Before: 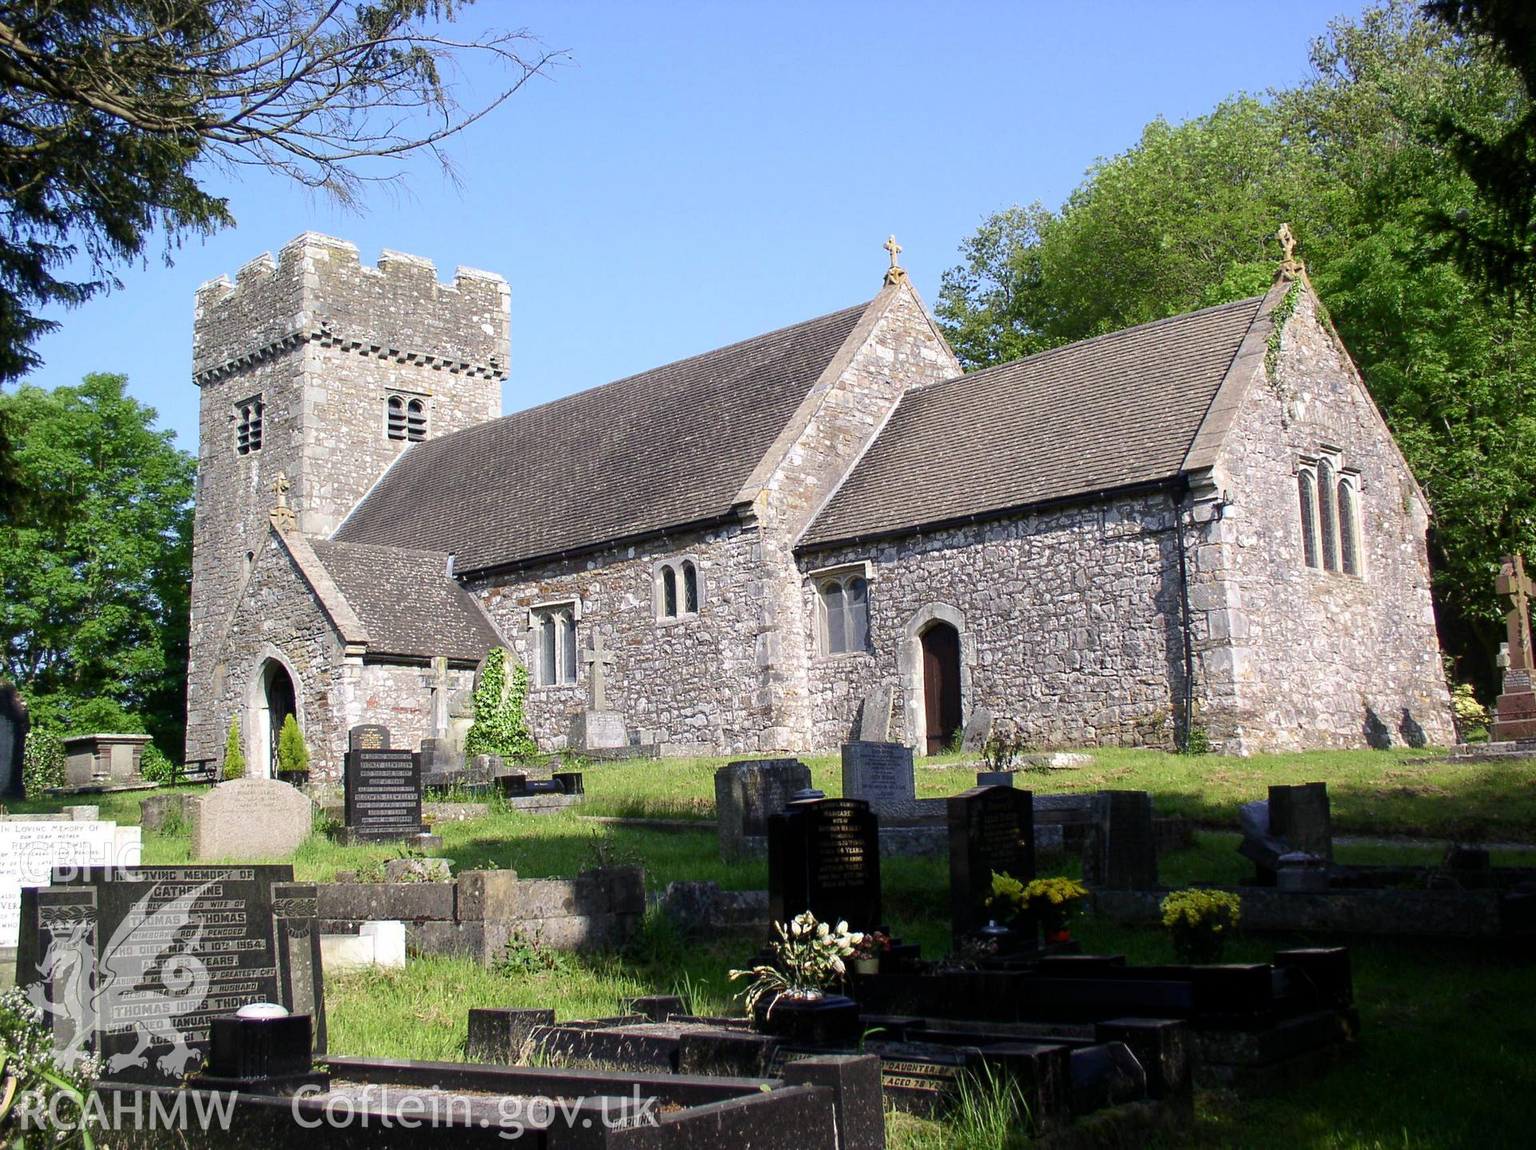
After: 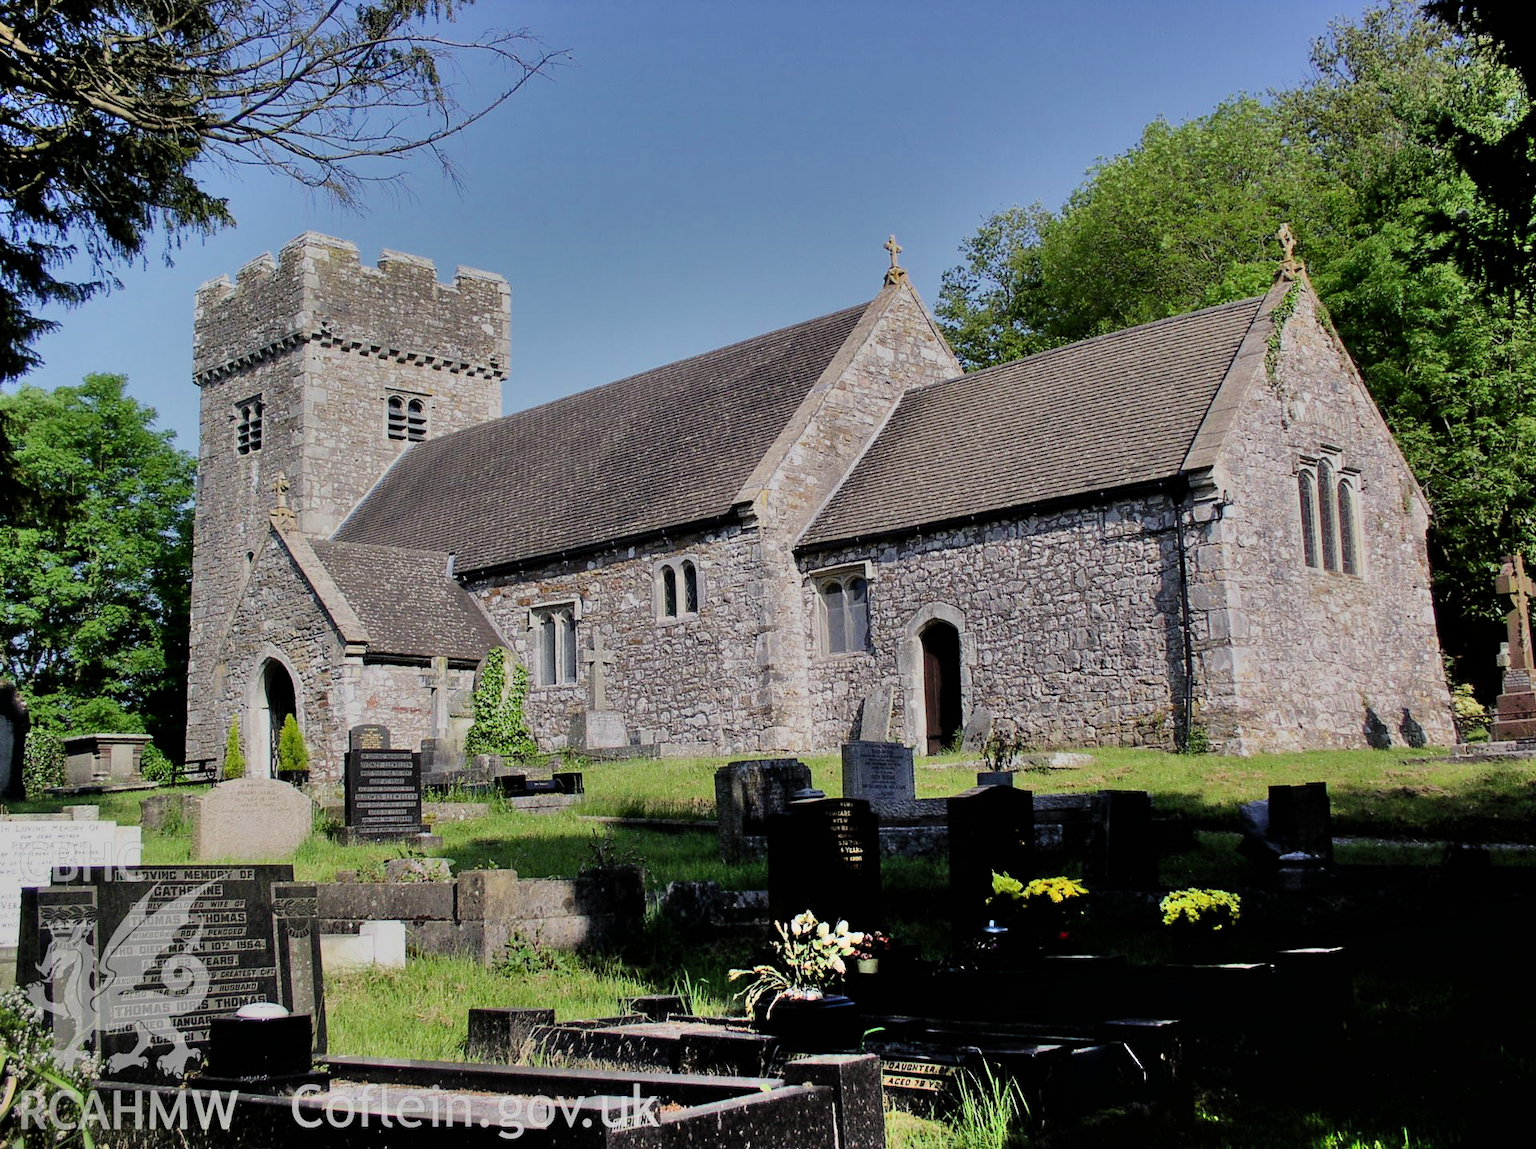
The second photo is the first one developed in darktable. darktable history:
shadows and highlights: shadows 80.07, white point adjustment -9.07, highlights -61.17, soften with gaussian
filmic rgb: black relative exposure -7.75 EV, white relative exposure 4.43 EV, hardness 3.75, latitude 49.92%, contrast 1.101
